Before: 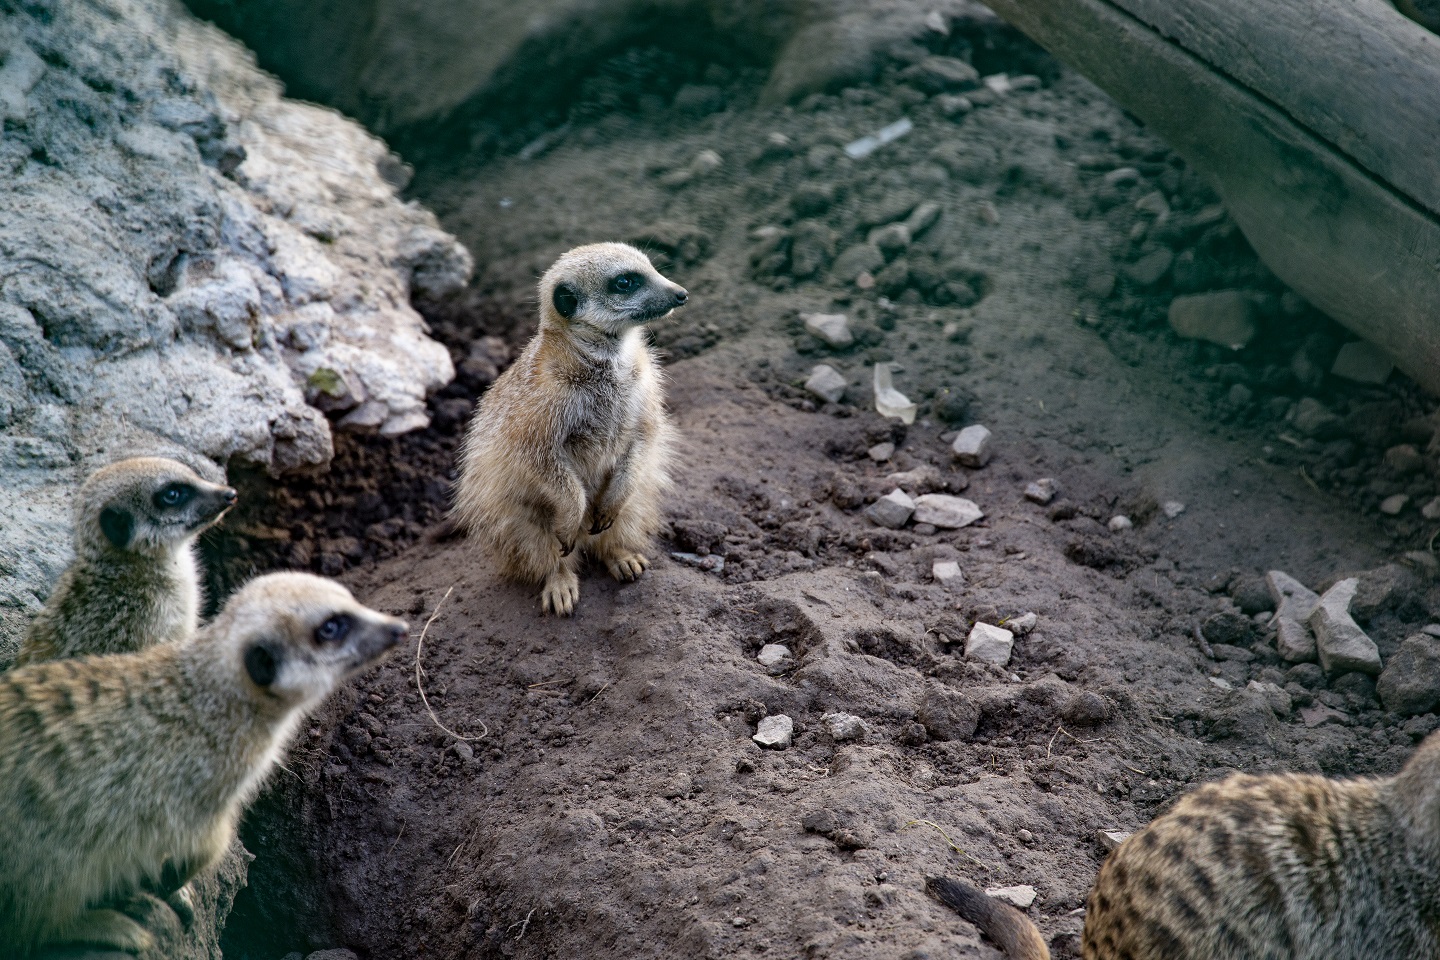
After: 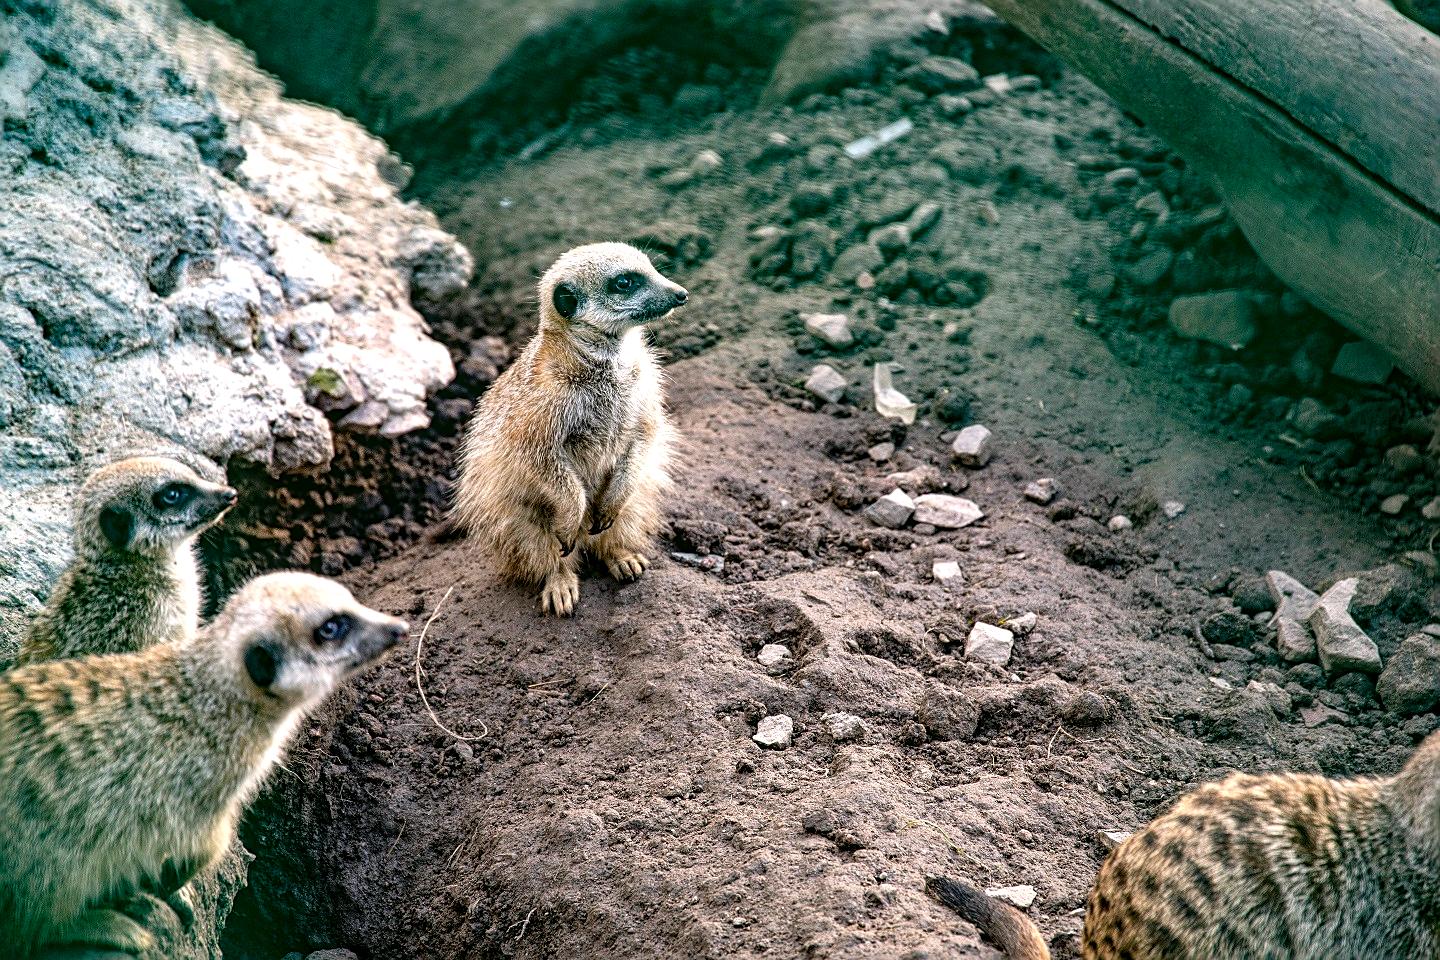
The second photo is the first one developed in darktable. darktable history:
color correction: highlights a* 4.22, highlights b* 4.98, shadows a* -7.36, shadows b* 4.7
local contrast: on, module defaults
sharpen: on, module defaults
exposure: black level correction 0, exposure 0.695 EV, compensate exposure bias true, compensate highlight preservation false
